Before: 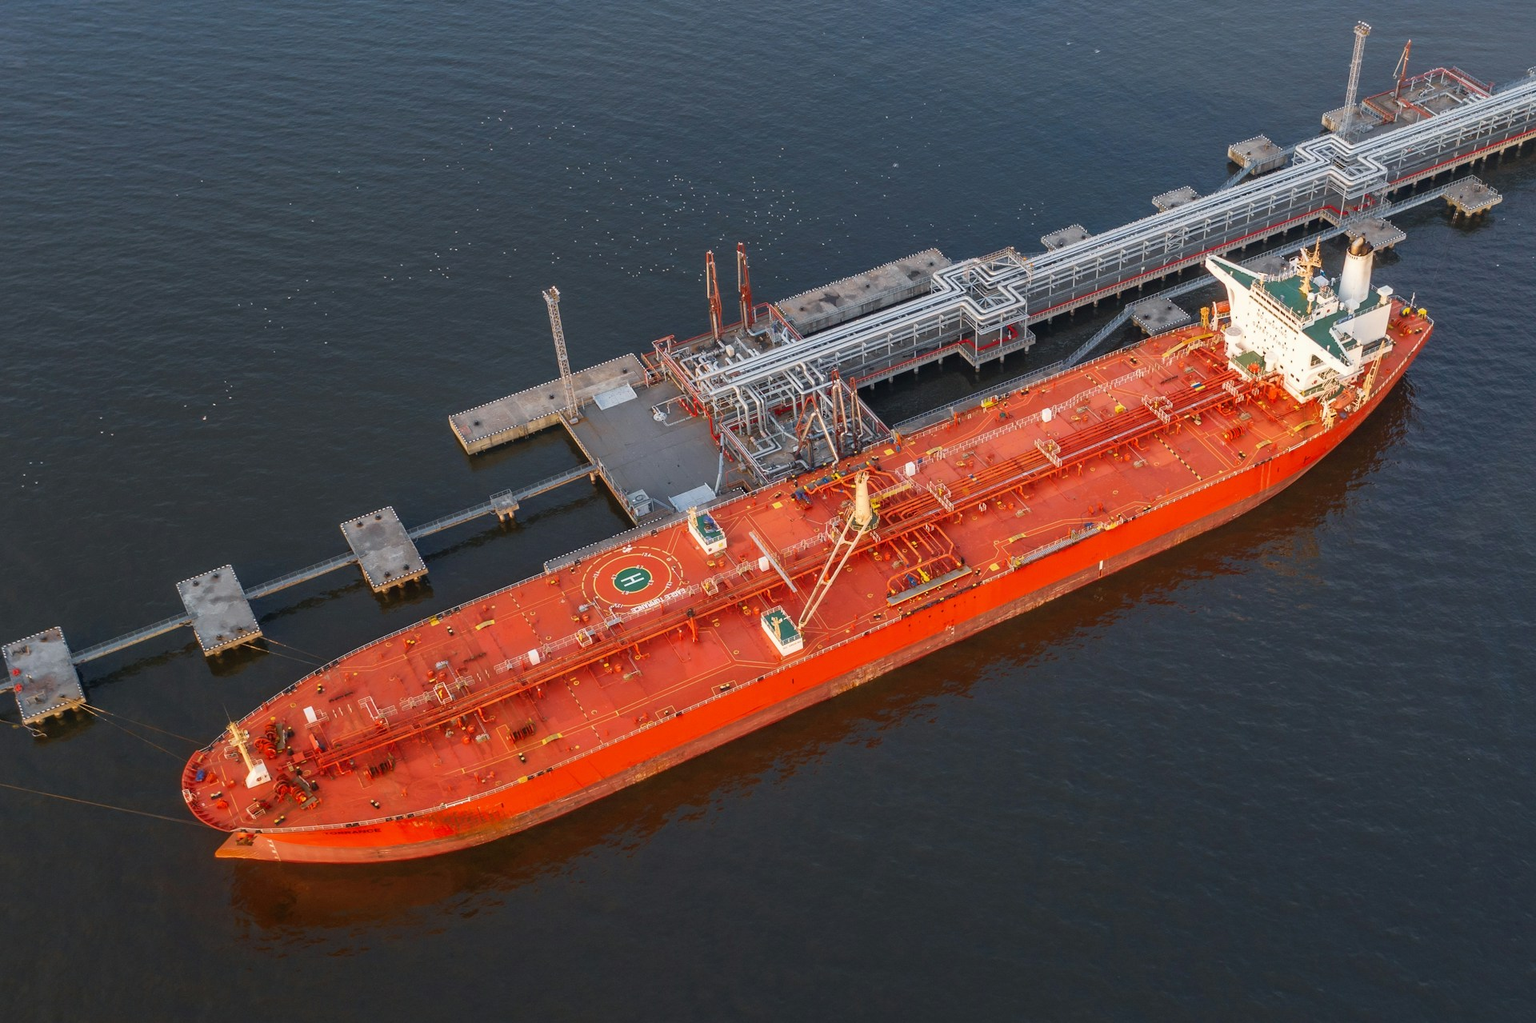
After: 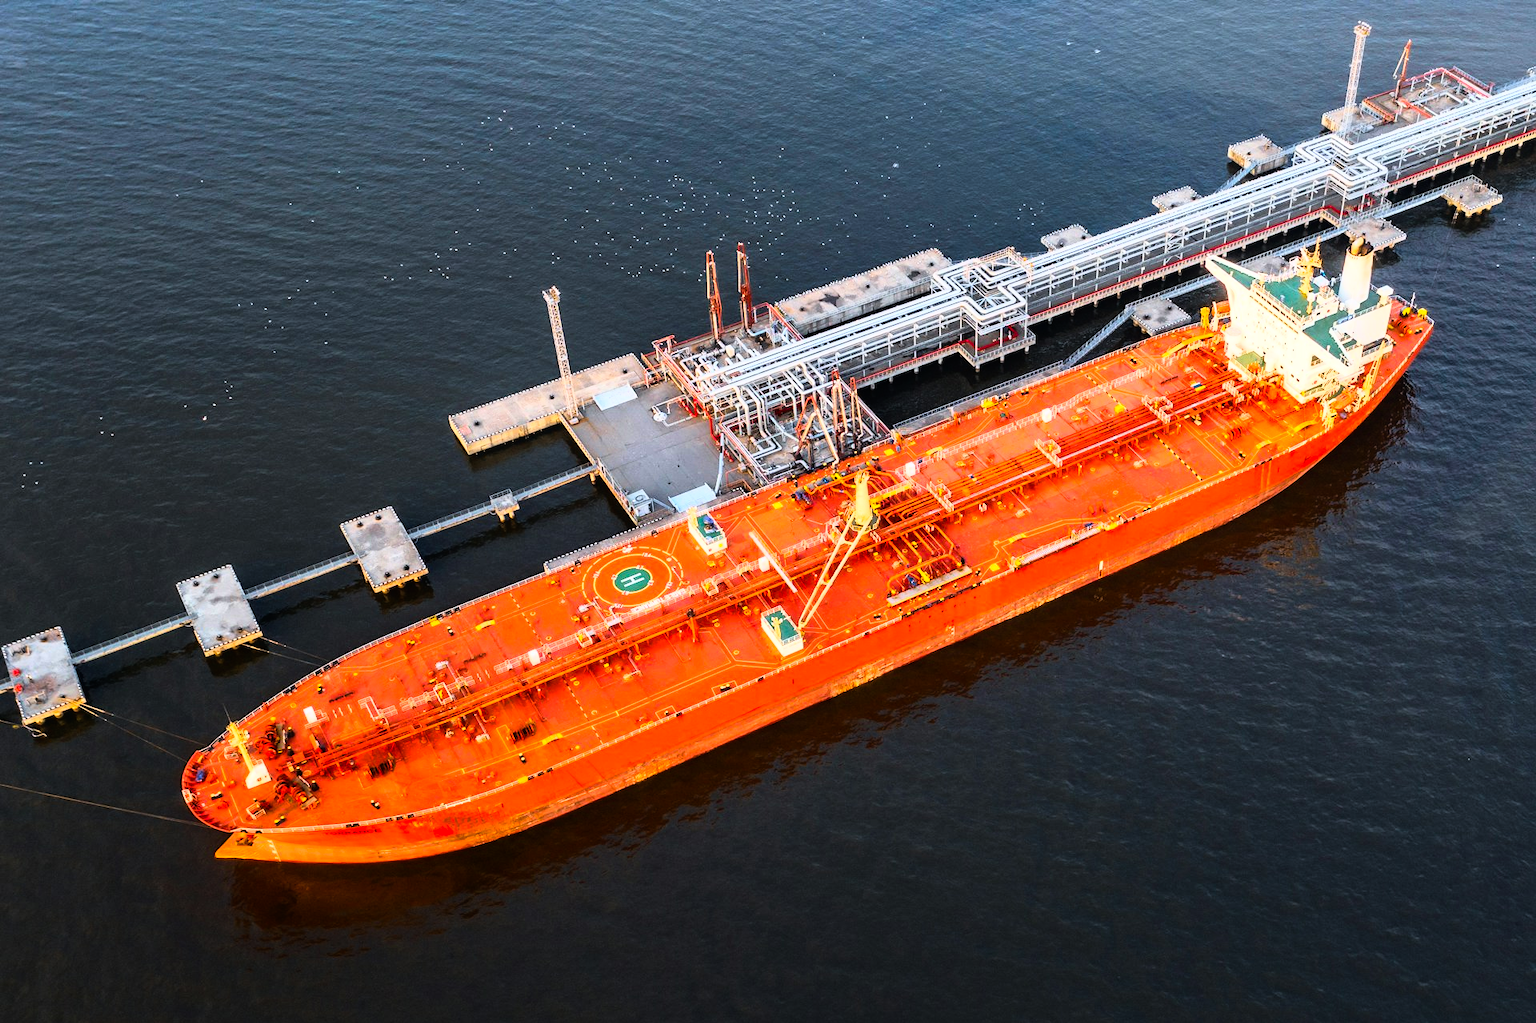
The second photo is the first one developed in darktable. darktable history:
rgb curve: curves: ch0 [(0, 0) (0.21, 0.15) (0.24, 0.21) (0.5, 0.75) (0.75, 0.96) (0.89, 0.99) (1, 1)]; ch1 [(0, 0.02) (0.21, 0.13) (0.25, 0.2) (0.5, 0.67) (0.75, 0.9) (0.89, 0.97) (1, 1)]; ch2 [(0, 0.02) (0.21, 0.13) (0.25, 0.2) (0.5, 0.67) (0.75, 0.9) (0.89, 0.97) (1, 1)], compensate middle gray true
color balance rgb: perceptual saturation grading › global saturation 25%, global vibrance 20%
